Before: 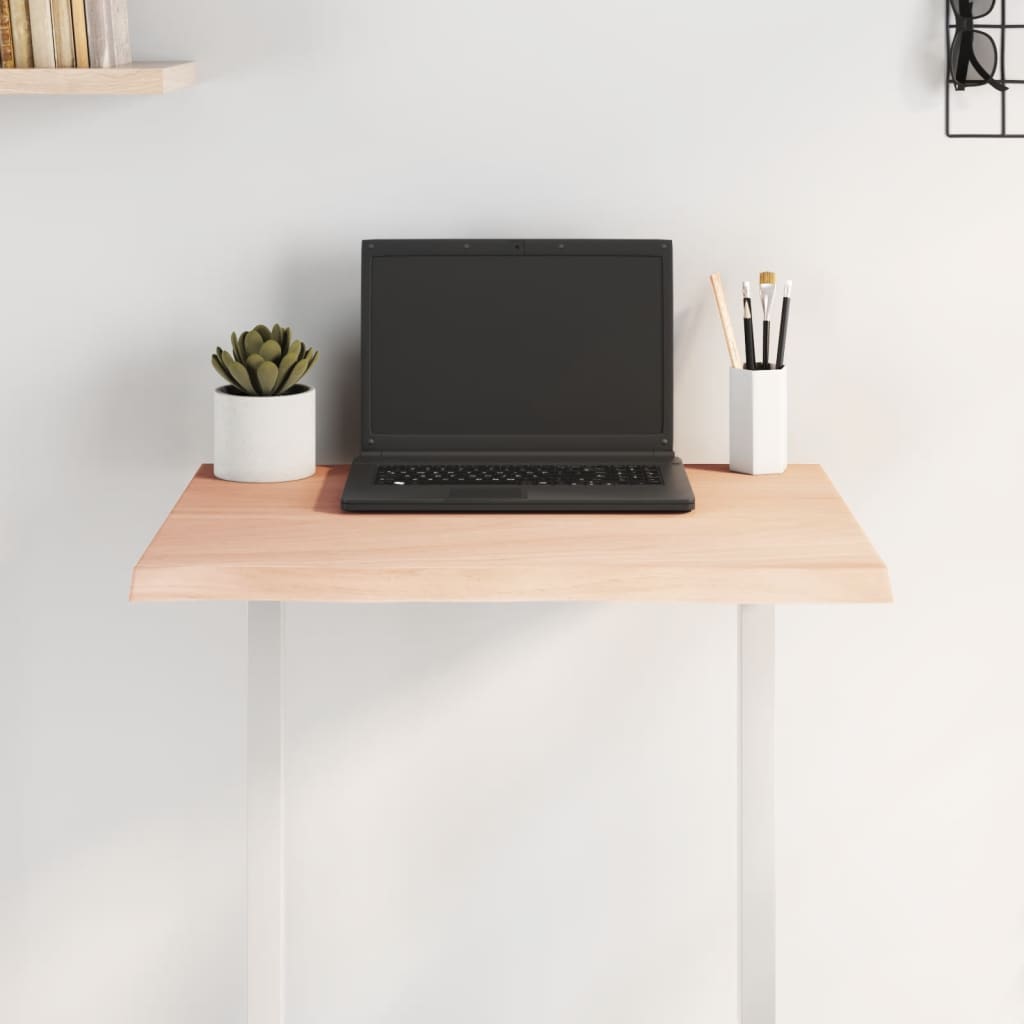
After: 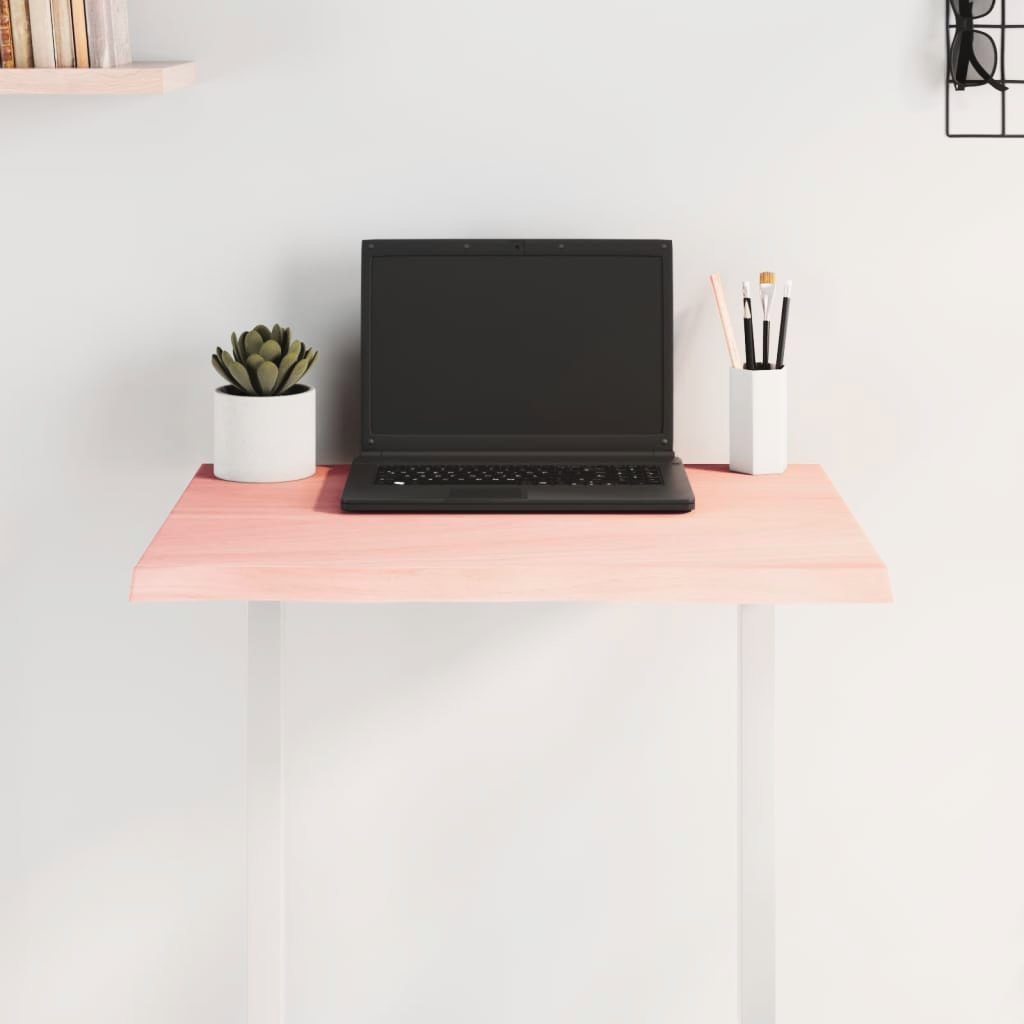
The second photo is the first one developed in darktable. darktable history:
tone curve: curves: ch0 [(0, 0.023) (0.217, 0.19) (0.754, 0.801) (1, 0.977)]; ch1 [(0, 0) (0.392, 0.398) (0.5, 0.5) (0.521, 0.529) (0.56, 0.592) (1, 1)]; ch2 [(0, 0) (0.5, 0.5) (0.579, 0.561) (0.65, 0.657) (1, 1)], color space Lab, independent channels, preserve colors none
